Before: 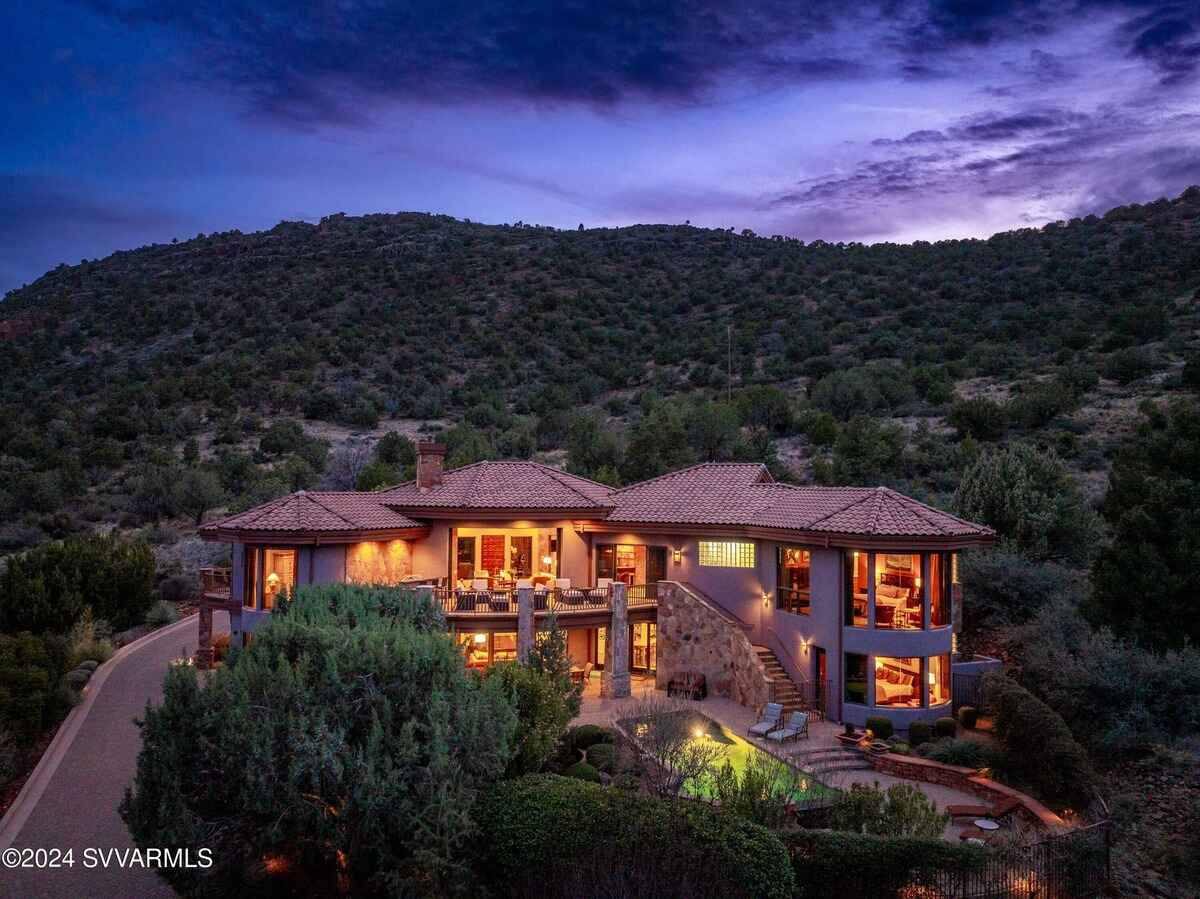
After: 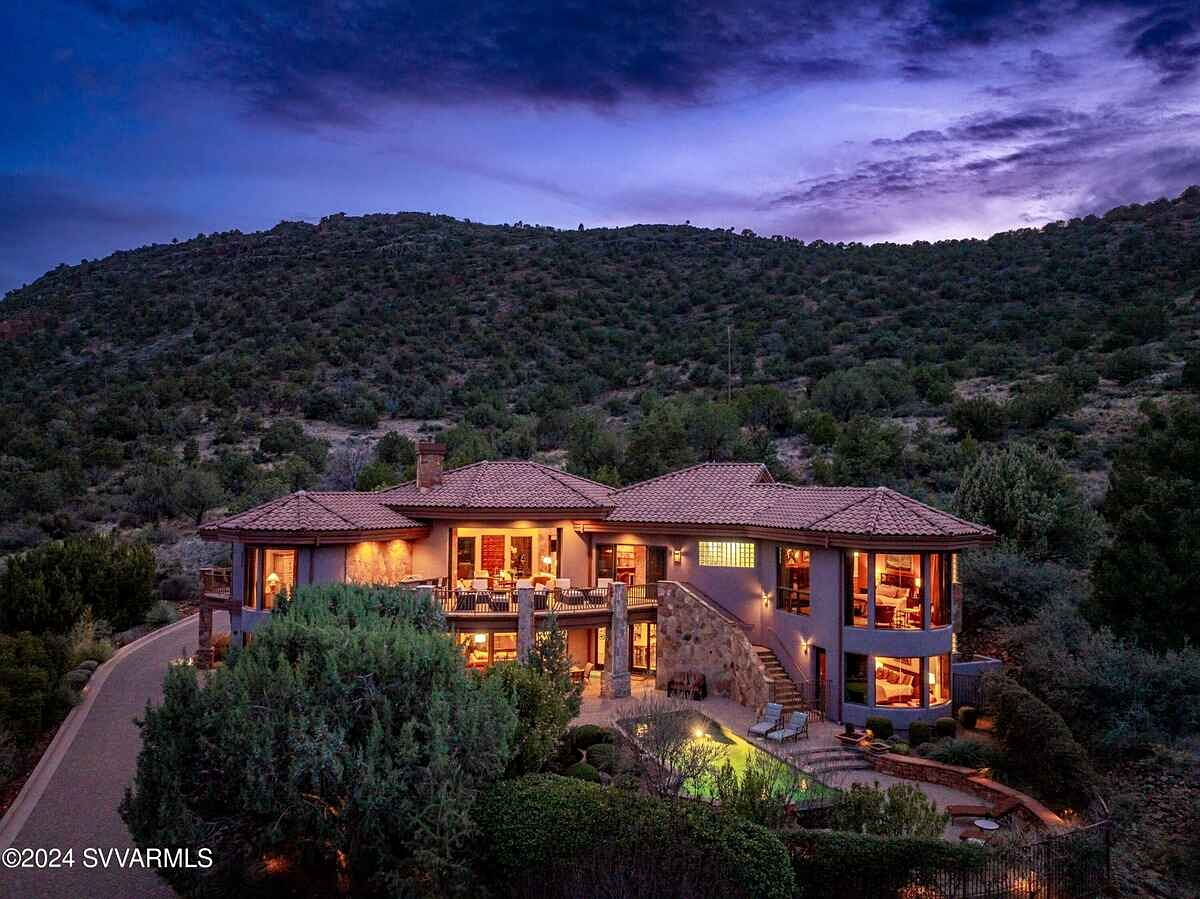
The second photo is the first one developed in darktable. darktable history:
local contrast: mode bilateral grid, contrast 100, coarseness 99, detail 108%, midtone range 0.2
sharpen: amount 0.216
